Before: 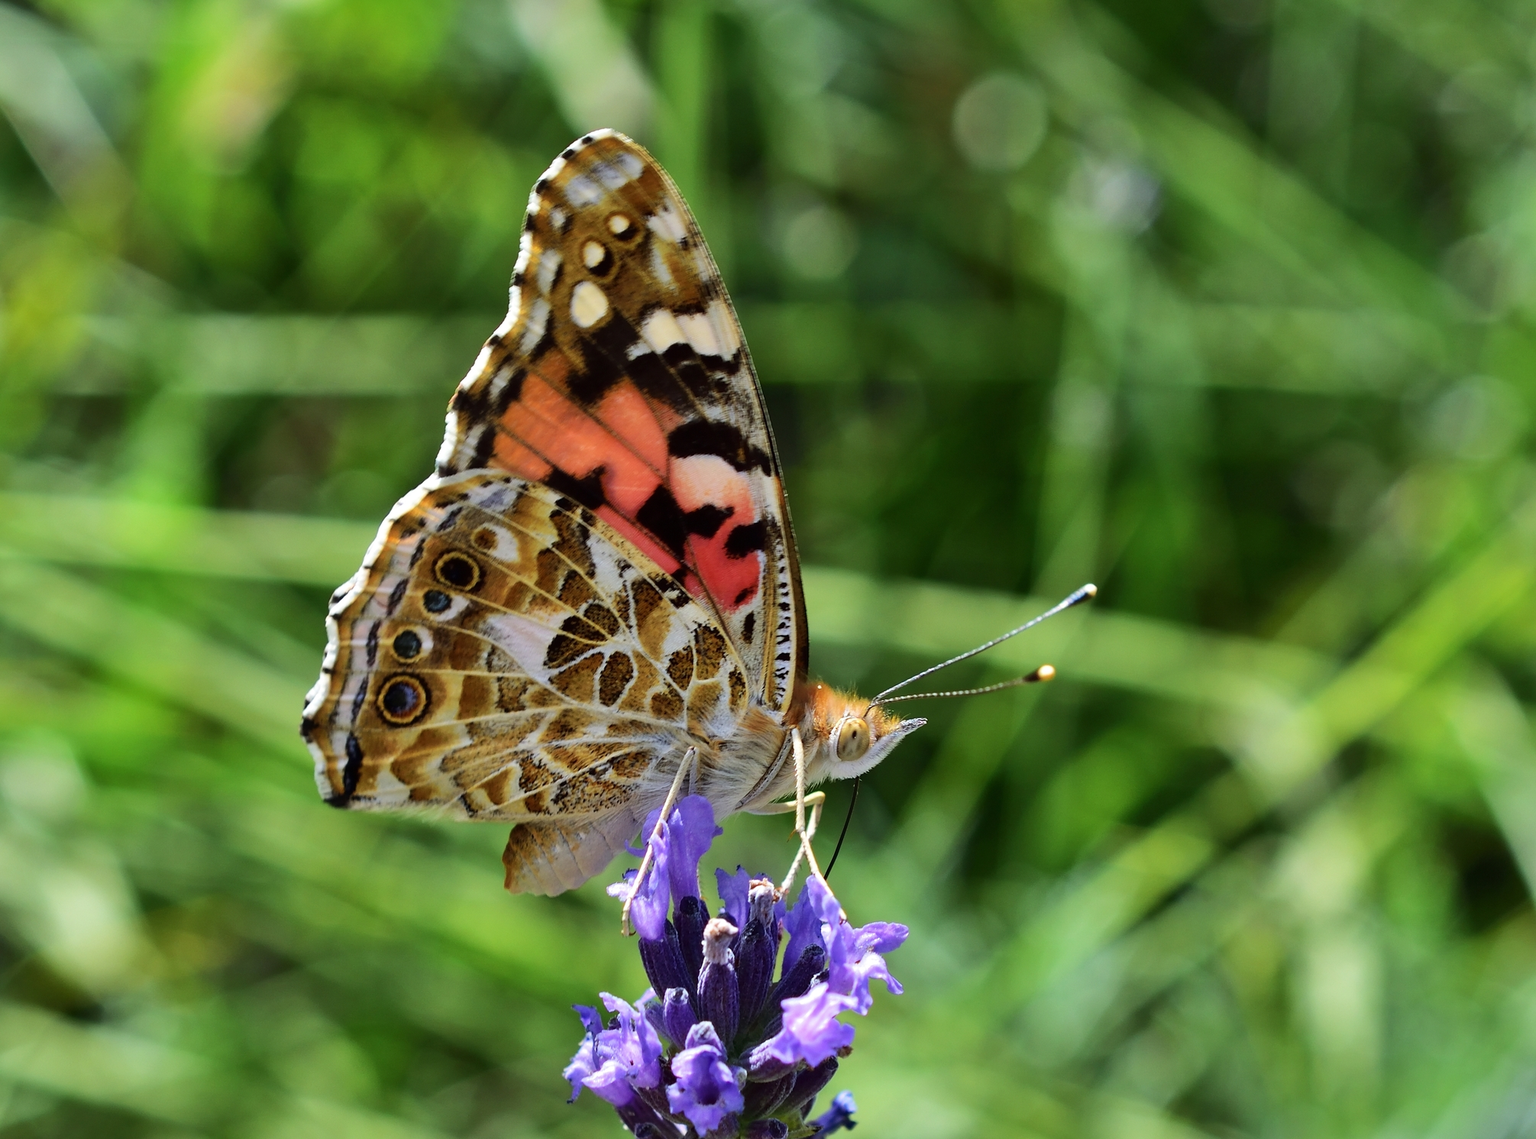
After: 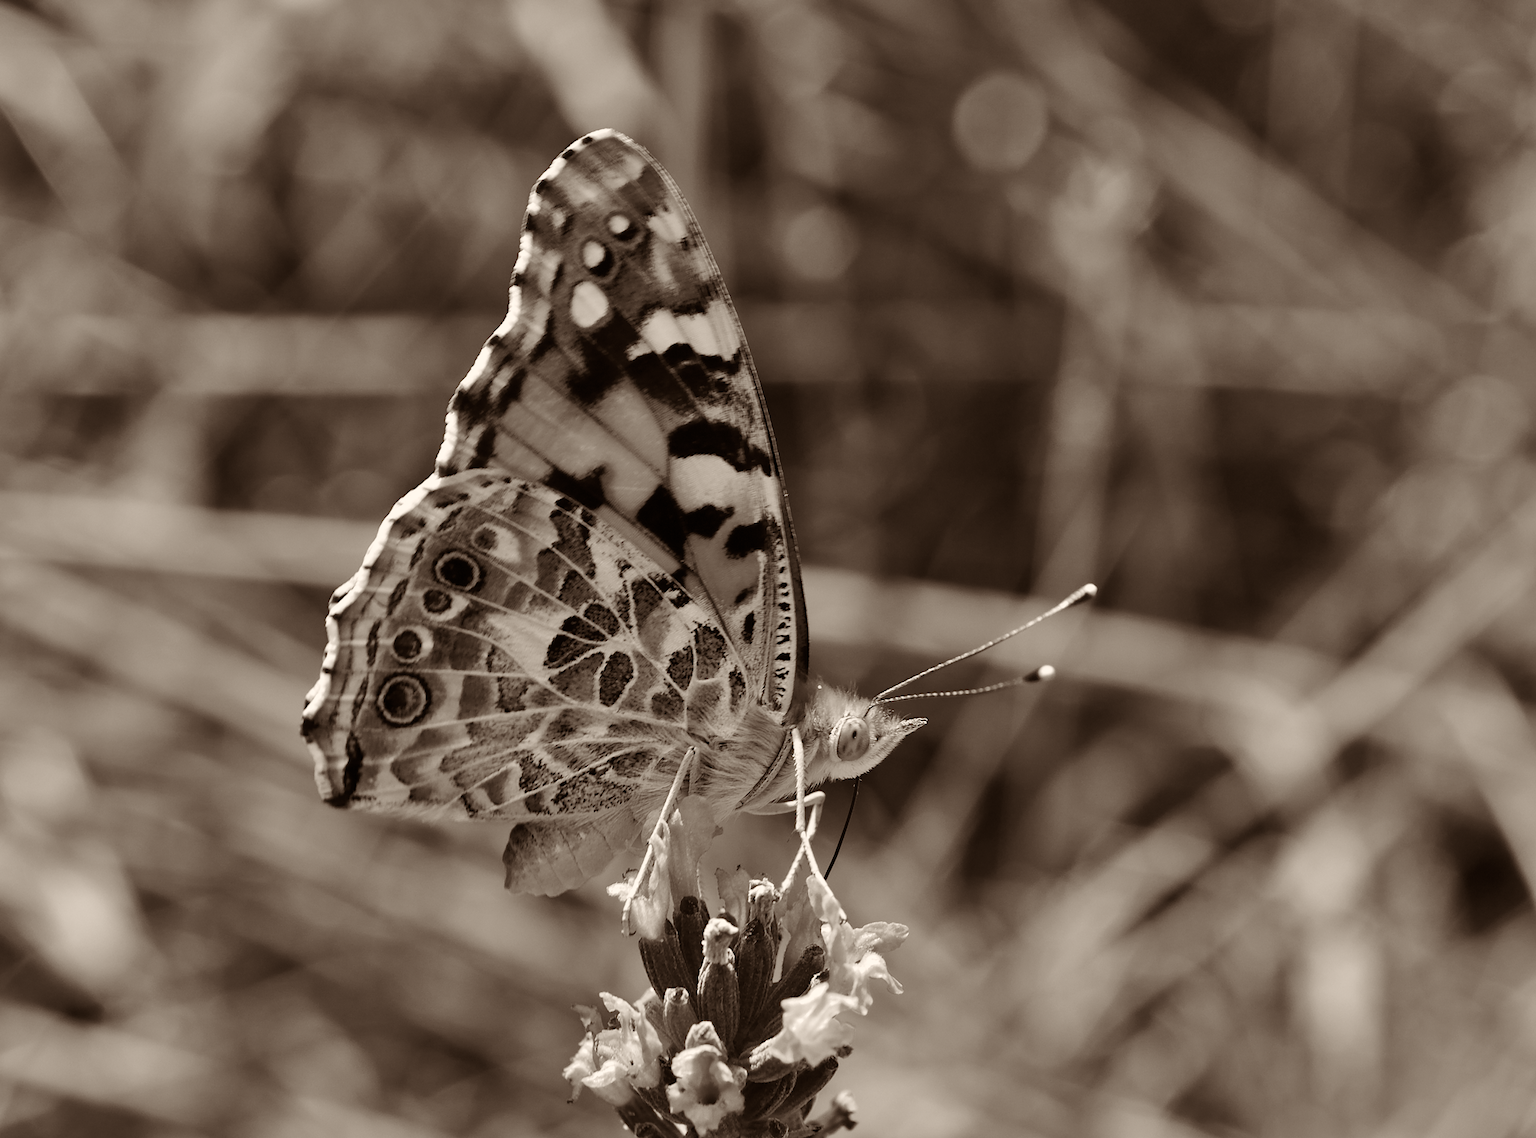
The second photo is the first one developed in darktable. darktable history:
color calibration "N&B": output gray [0.267, 0.423, 0.261, 0], illuminant same as pipeline (D50), adaptation none (bypass)
color balance rgb "Sépia rvb": shadows lift › chroma 4.41%, shadows lift › hue 27°, power › chroma 2.5%, power › hue 70°, highlights gain › chroma 1%, highlights gain › hue 27°, saturation formula JzAzBz (2021)
